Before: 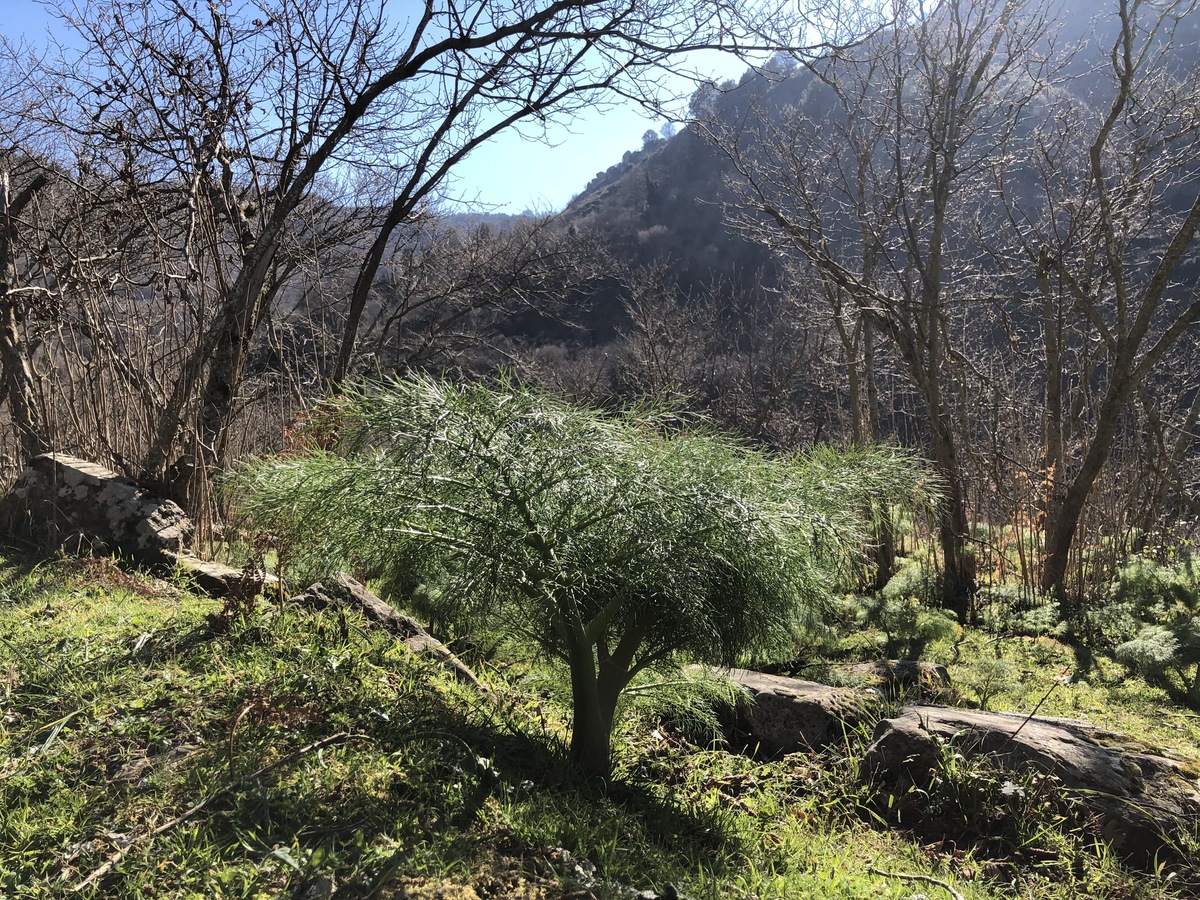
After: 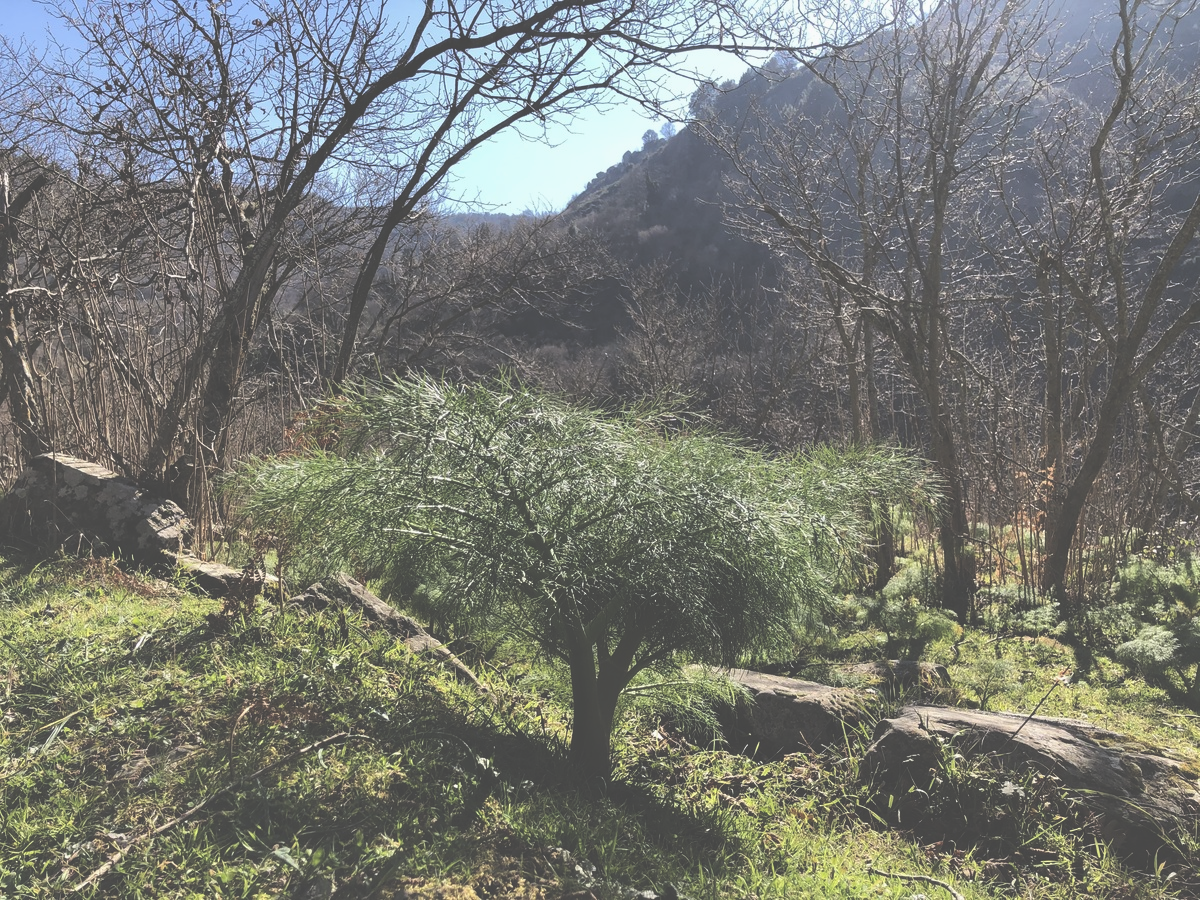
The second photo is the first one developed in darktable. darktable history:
exposure: black level correction -0.063, exposure -0.05 EV, compensate exposure bias true, compensate highlight preservation false
